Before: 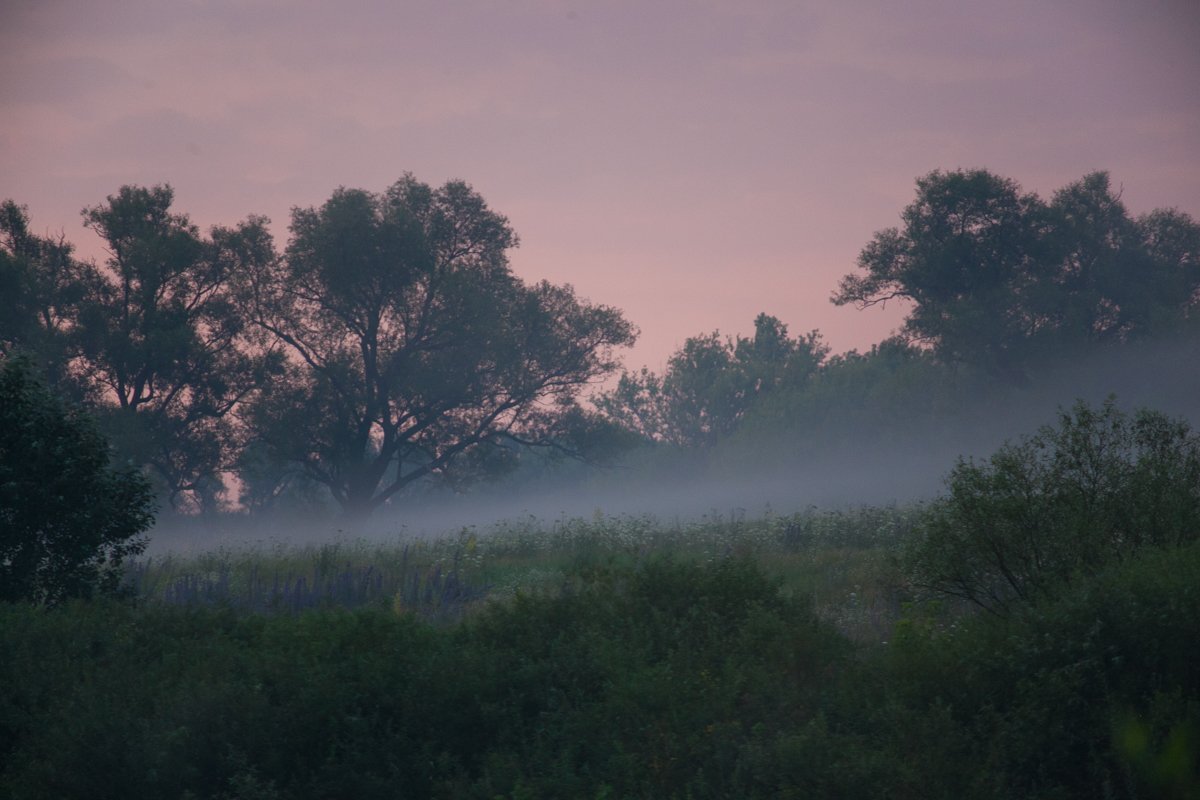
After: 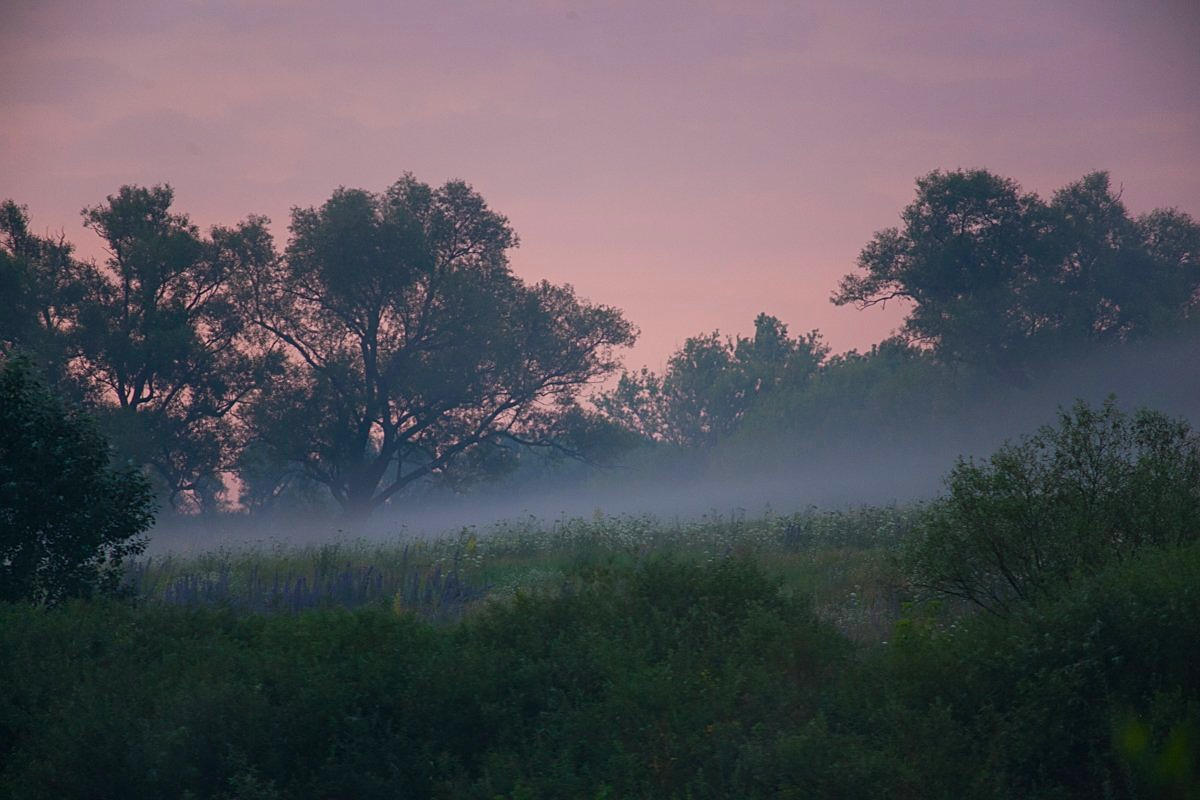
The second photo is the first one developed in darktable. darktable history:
color balance rgb: perceptual saturation grading › global saturation 29.561%, global vibrance 9.946%
sharpen: on, module defaults
